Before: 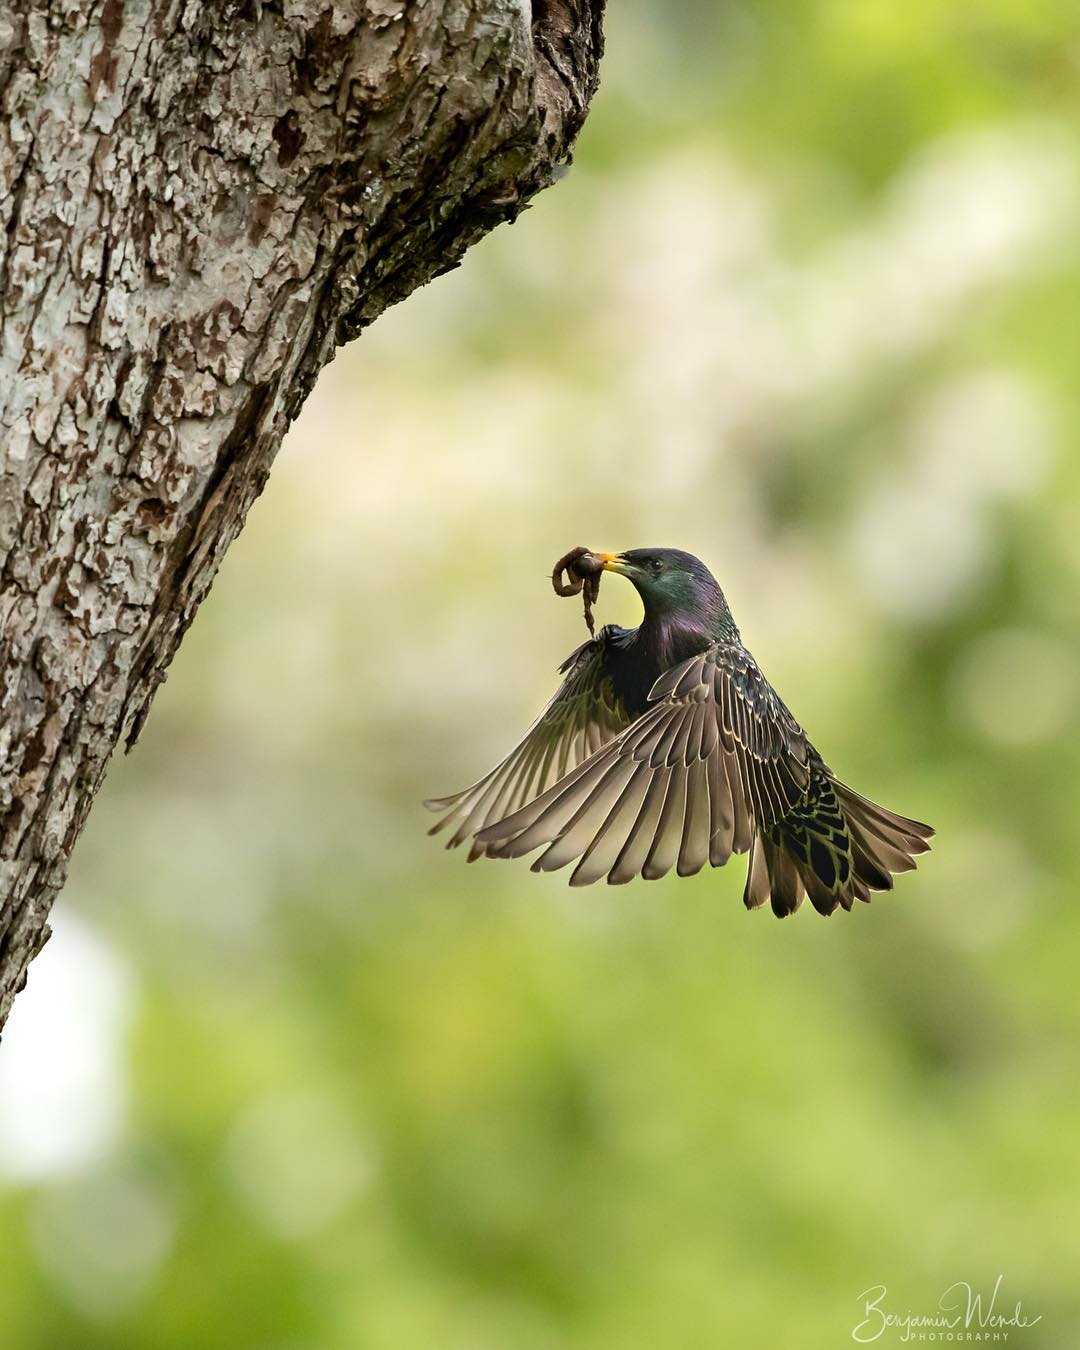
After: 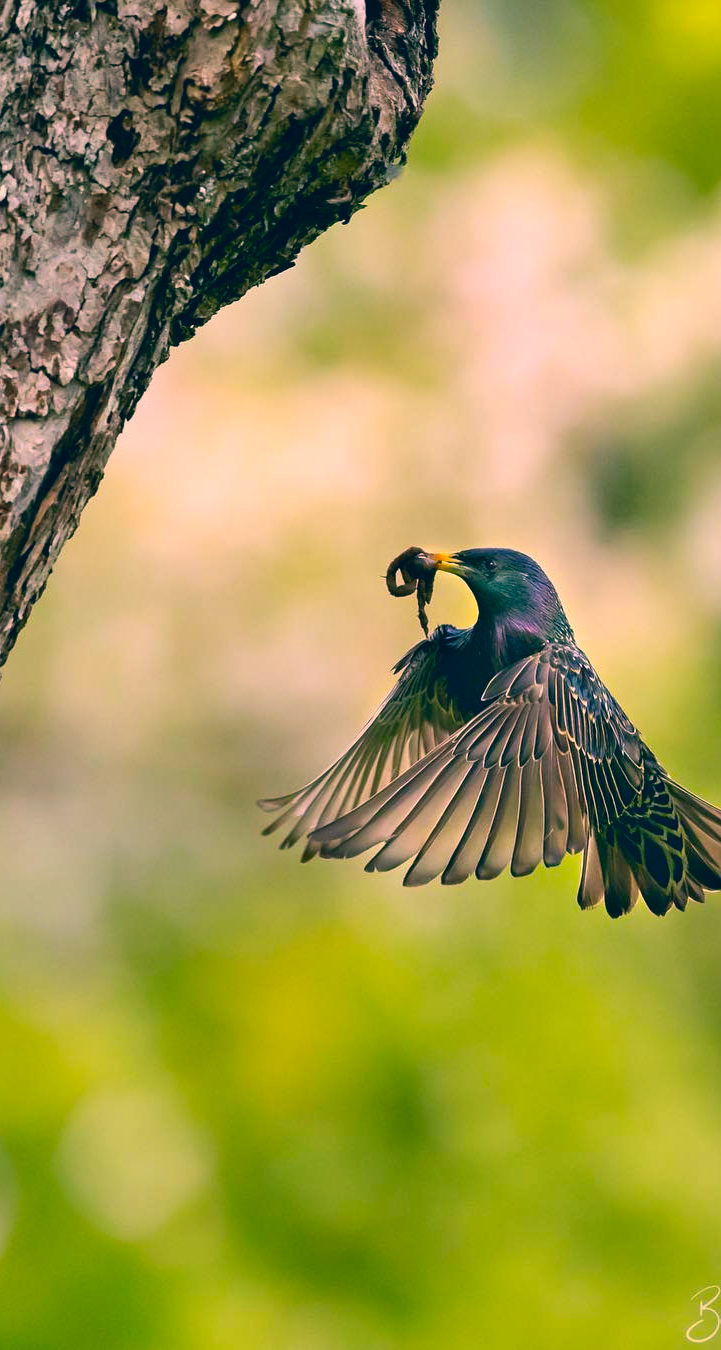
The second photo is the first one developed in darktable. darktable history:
crop: left 15.372%, right 17.834%
shadows and highlights: highlights color adjustment 0.846%, low approximation 0.01, soften with gaussian
color correction: highlights a* 16.43, highlights b* 0.183, shadows a* -15.41, shadows b* -14.14, saturation 1.52
